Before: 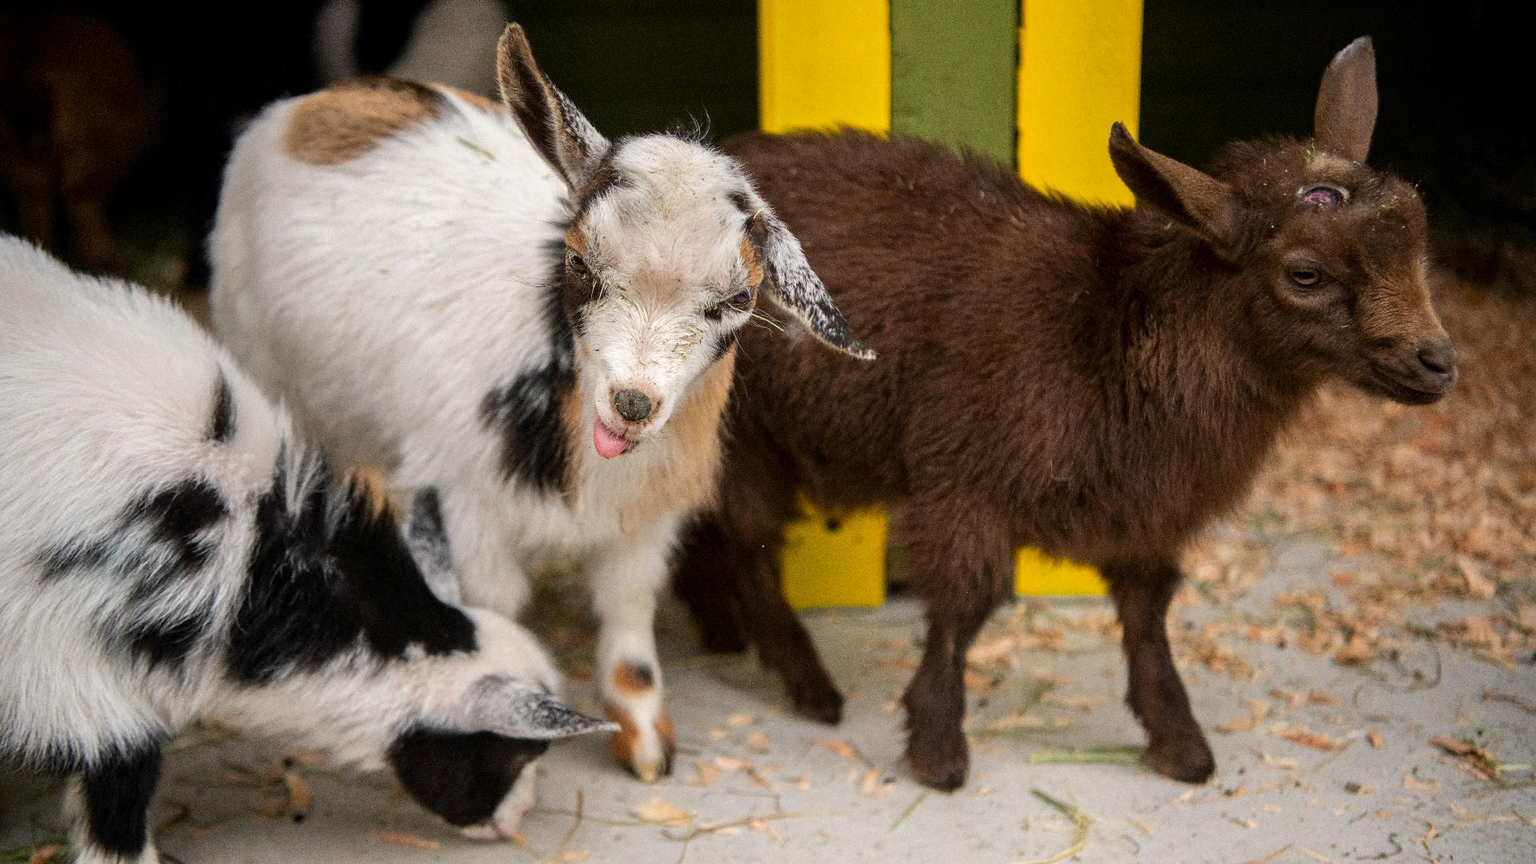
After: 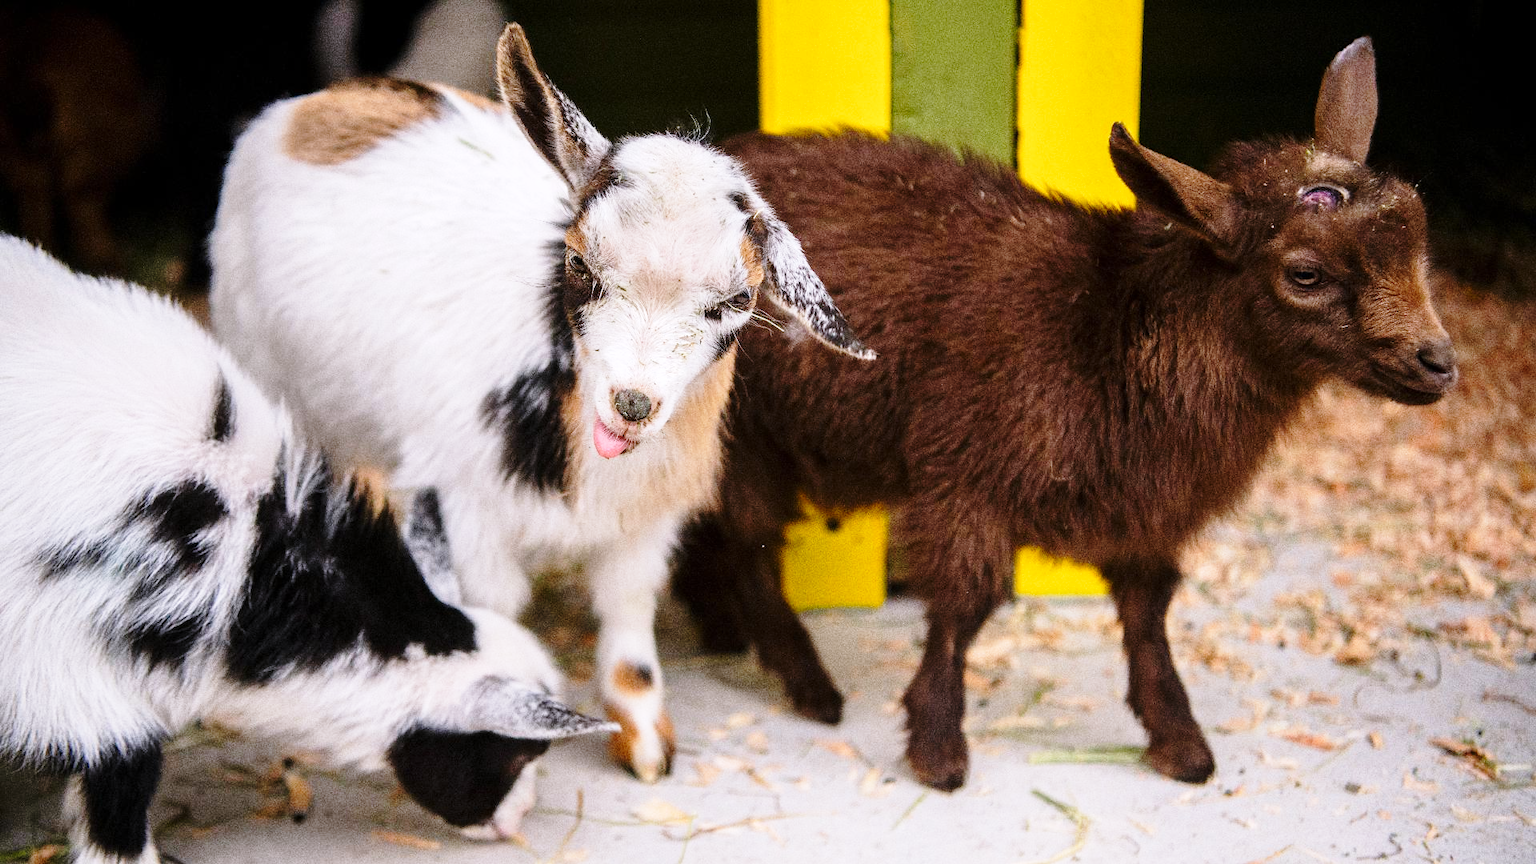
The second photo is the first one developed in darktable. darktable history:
white balance: red 1.004, blue 1.096
base curve: curves: ch0 [(0, 0) (0.028, 0.03) (0.121, 0.232) (0.46, 0.748) (0.859, 0.968) (1, 1)], preserve colors none
